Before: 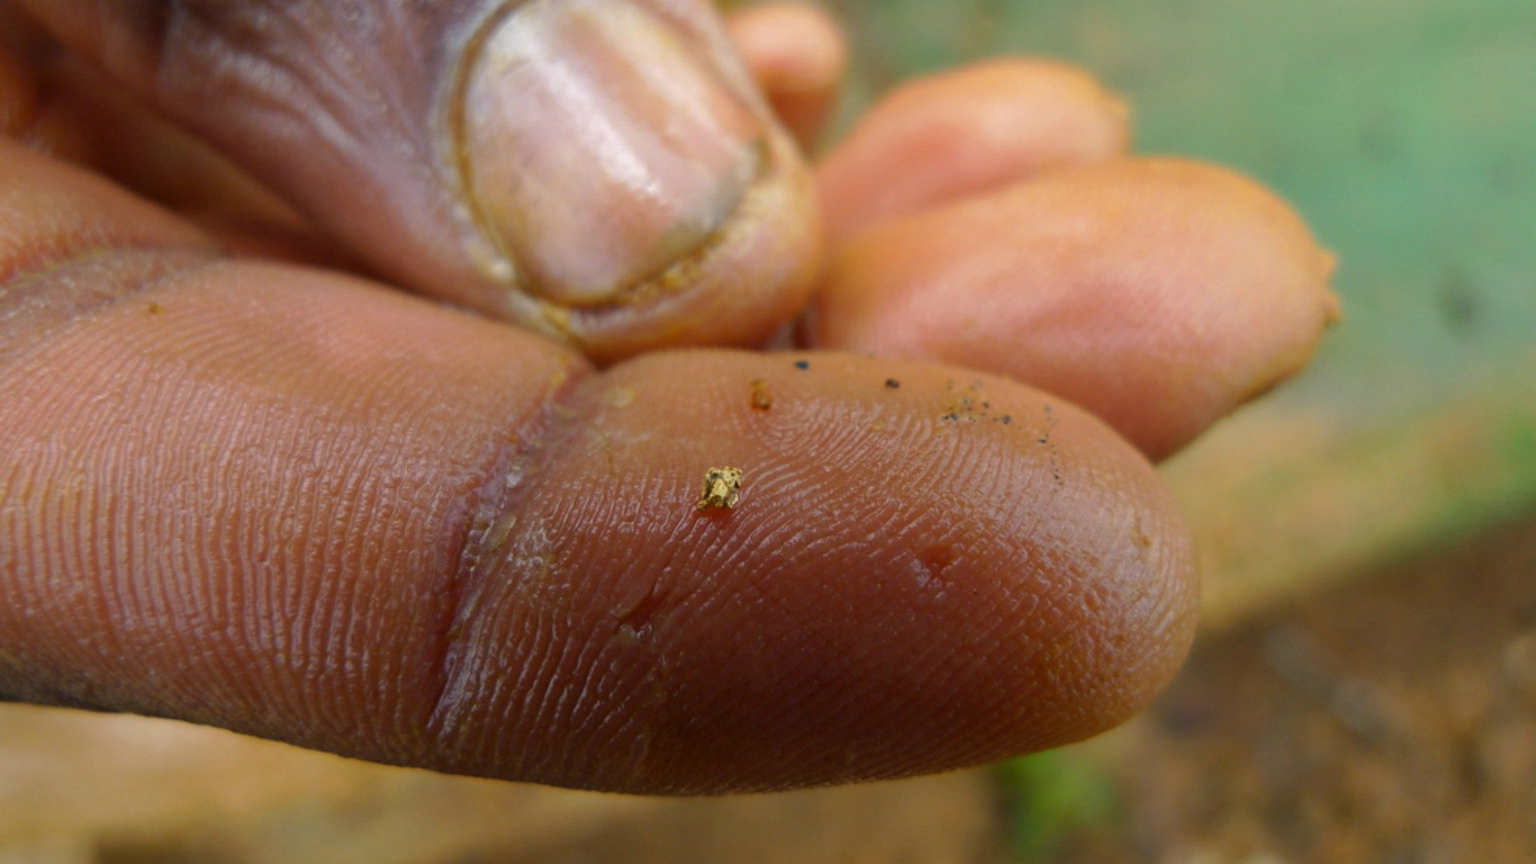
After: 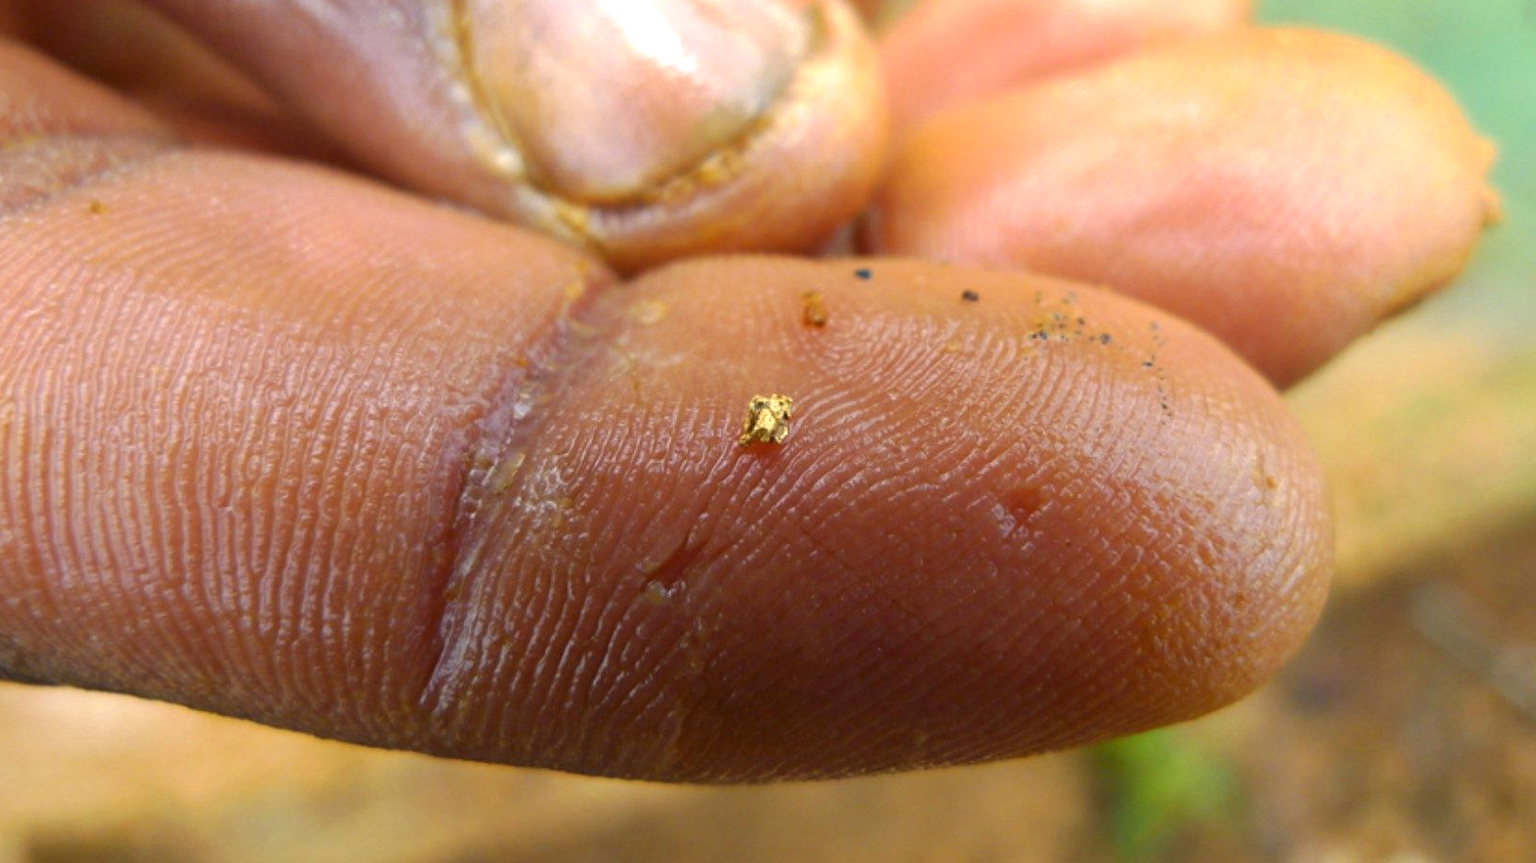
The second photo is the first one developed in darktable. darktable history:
exposure: exposure 0.57 EV, compensate exposure bias true, compensate highlight preservation false
color zones: curves: ch0 [(0.068, 0.464) (0.25, 0.5) (0.48, 0.508) (0.75, 0.536) (0.886, 0.476) (0.967, 0.456)]; ch1 [(0.066, 0.456) (0.25, 0.5) (0.616, 0.508) (0.746, 0.56) (0.934, 0.444)]
crop and rotate: left 4.763%, top 15.464%, right 10.709%
